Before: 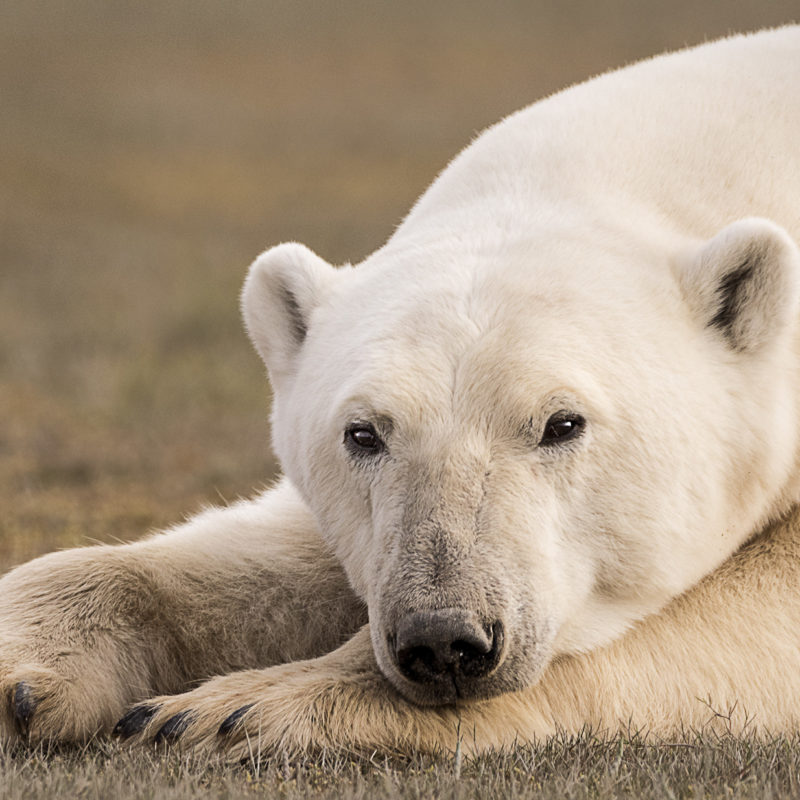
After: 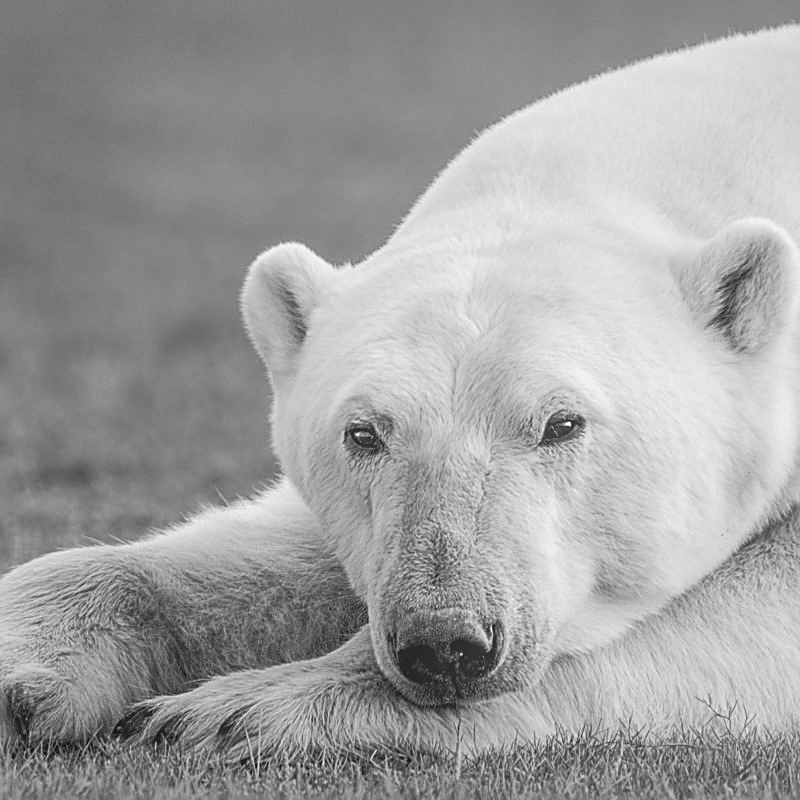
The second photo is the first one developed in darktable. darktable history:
sharpen: on, module defaults
local contrast: highlights 73%, shadows 15%, midtone range 0.197
monochrome: on, module defaults
